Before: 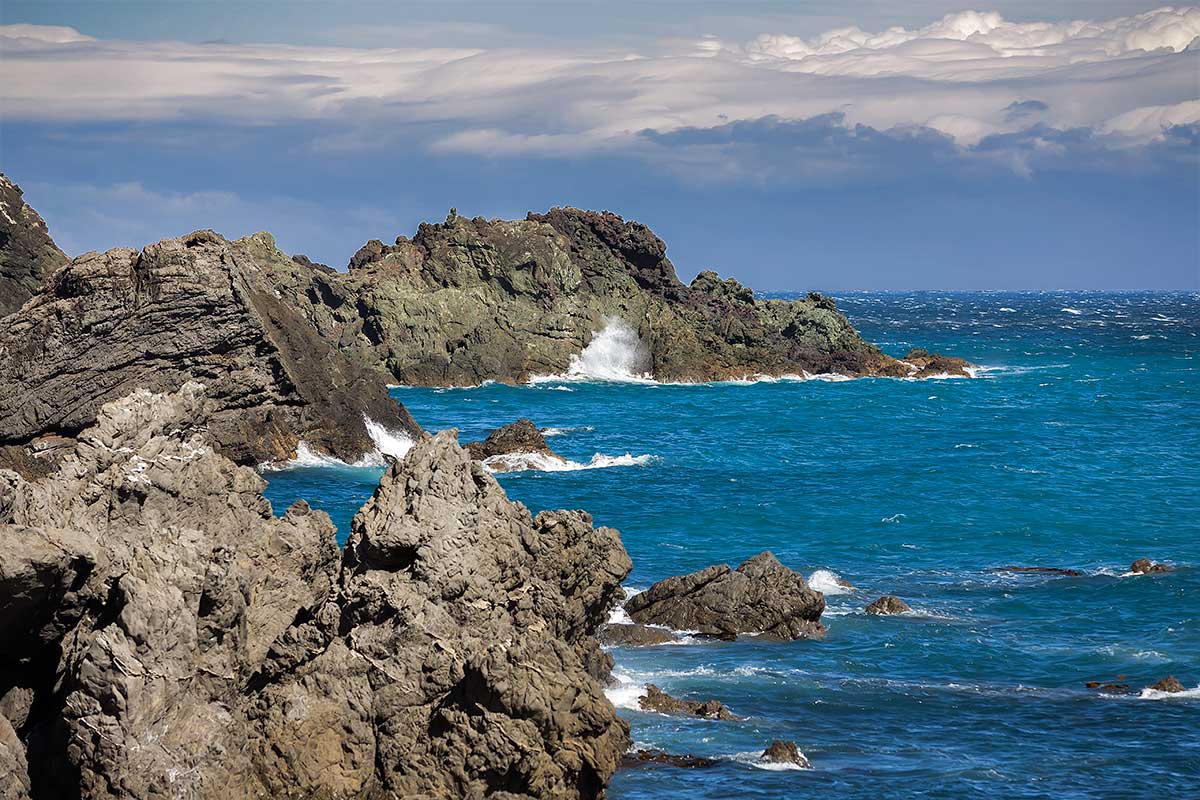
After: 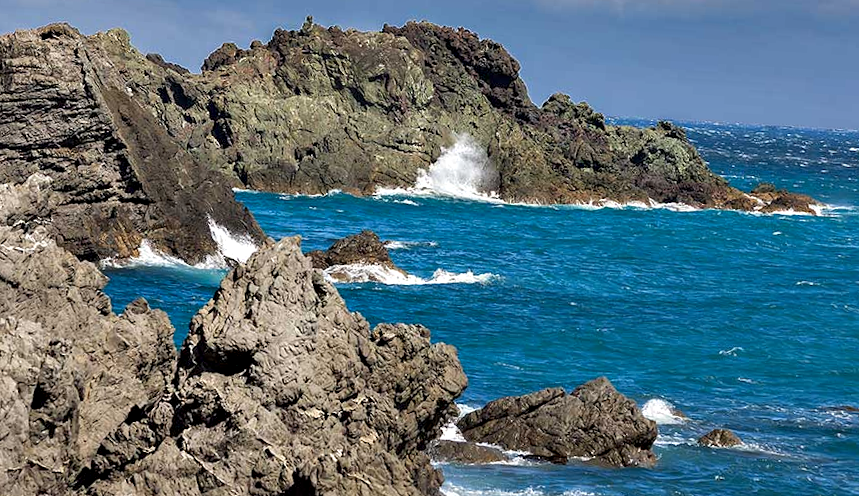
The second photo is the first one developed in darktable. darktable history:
crop and rotate: angle -3.37°, left 9.79%, top 20.73%, right 12.42%, bottom 11.82%
contrast equalizer: octaves 7, y [[0.6 ×6], [0.55 ×6], [0 ×6], [0 ×6], [0 ×6]], mix 0.35
